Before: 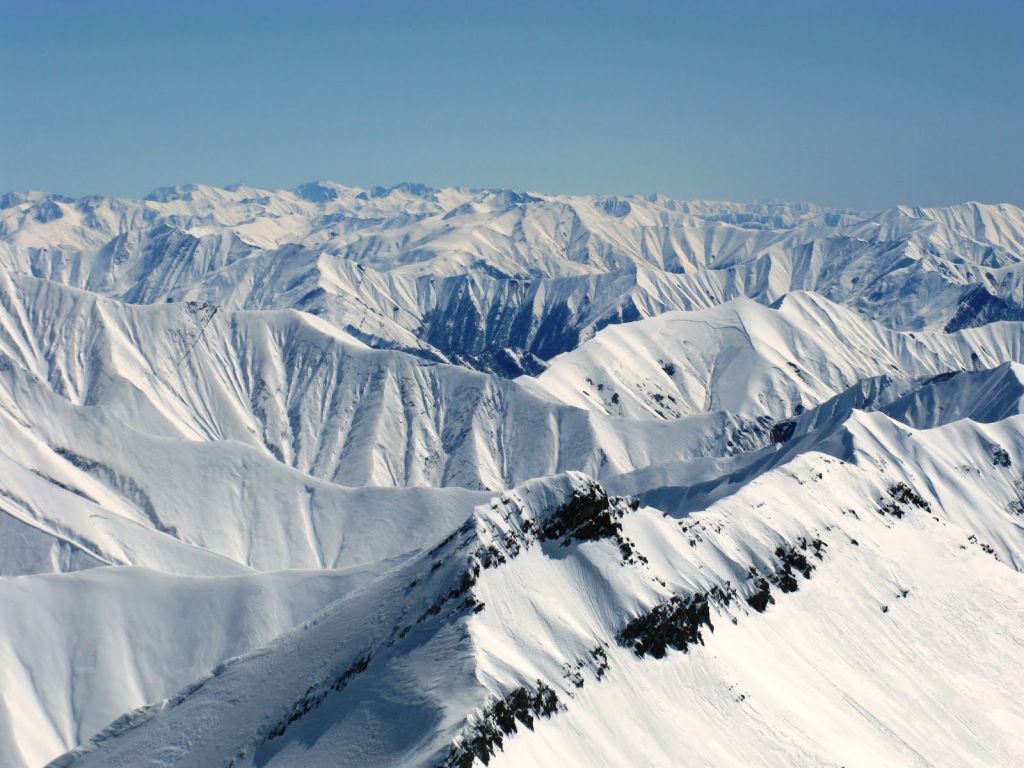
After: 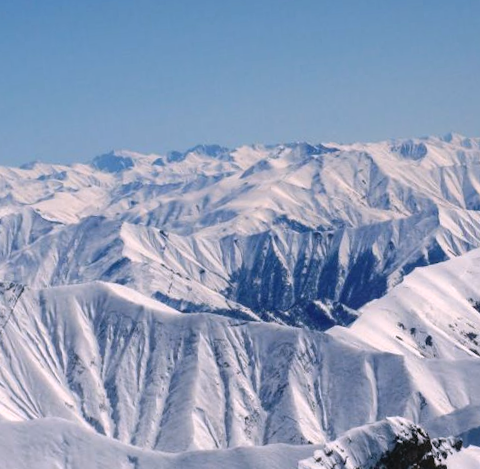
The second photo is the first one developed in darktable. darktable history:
rotate and perspective: rotation -5.2°, automatic cropping off
crop: left 20.248%, top 10.86%, right 35.675%, bottom 34.321%
white balance: red 1.05, blue 1.072
local contrast: detail 110%
